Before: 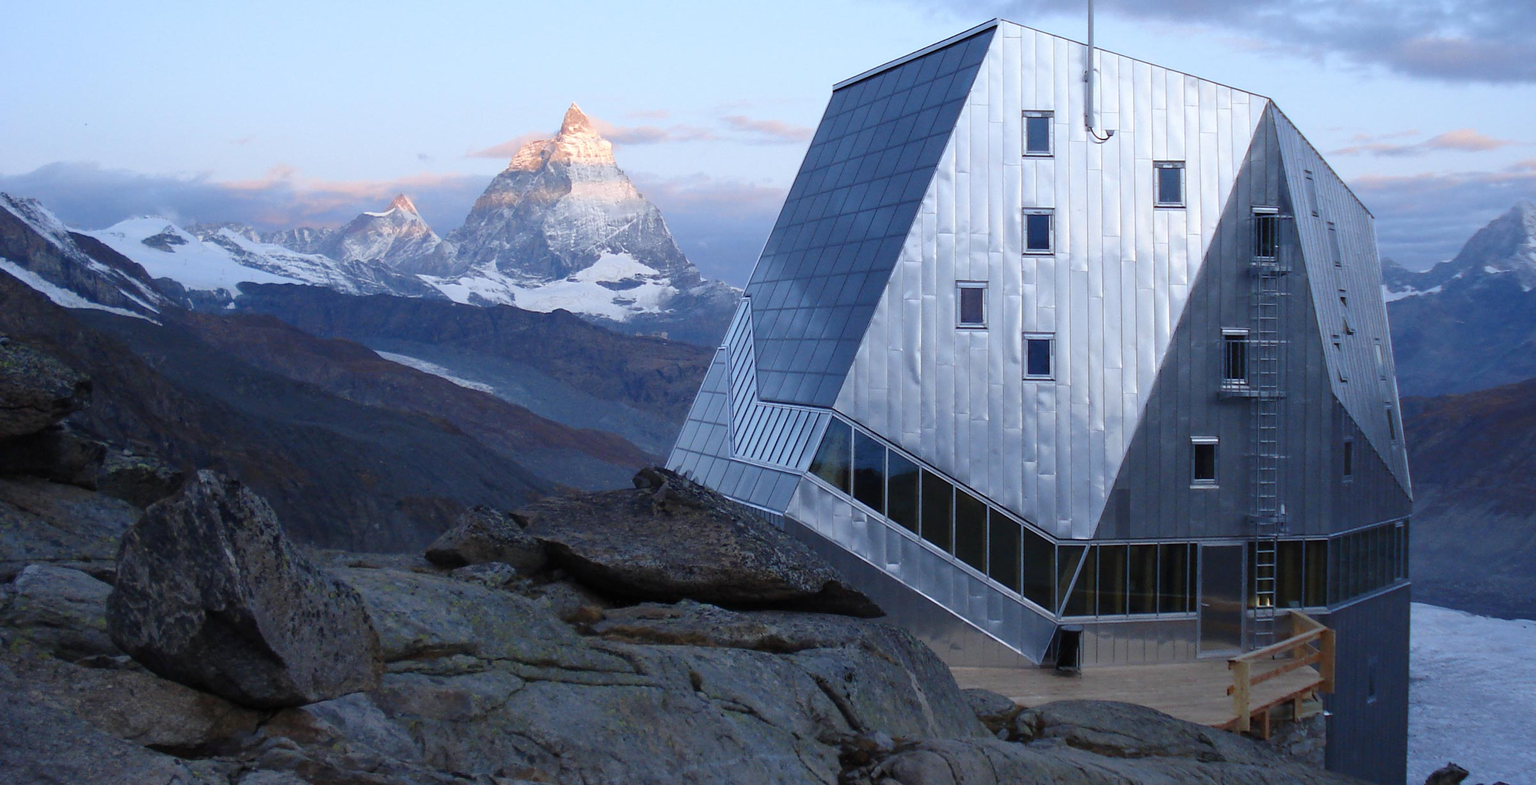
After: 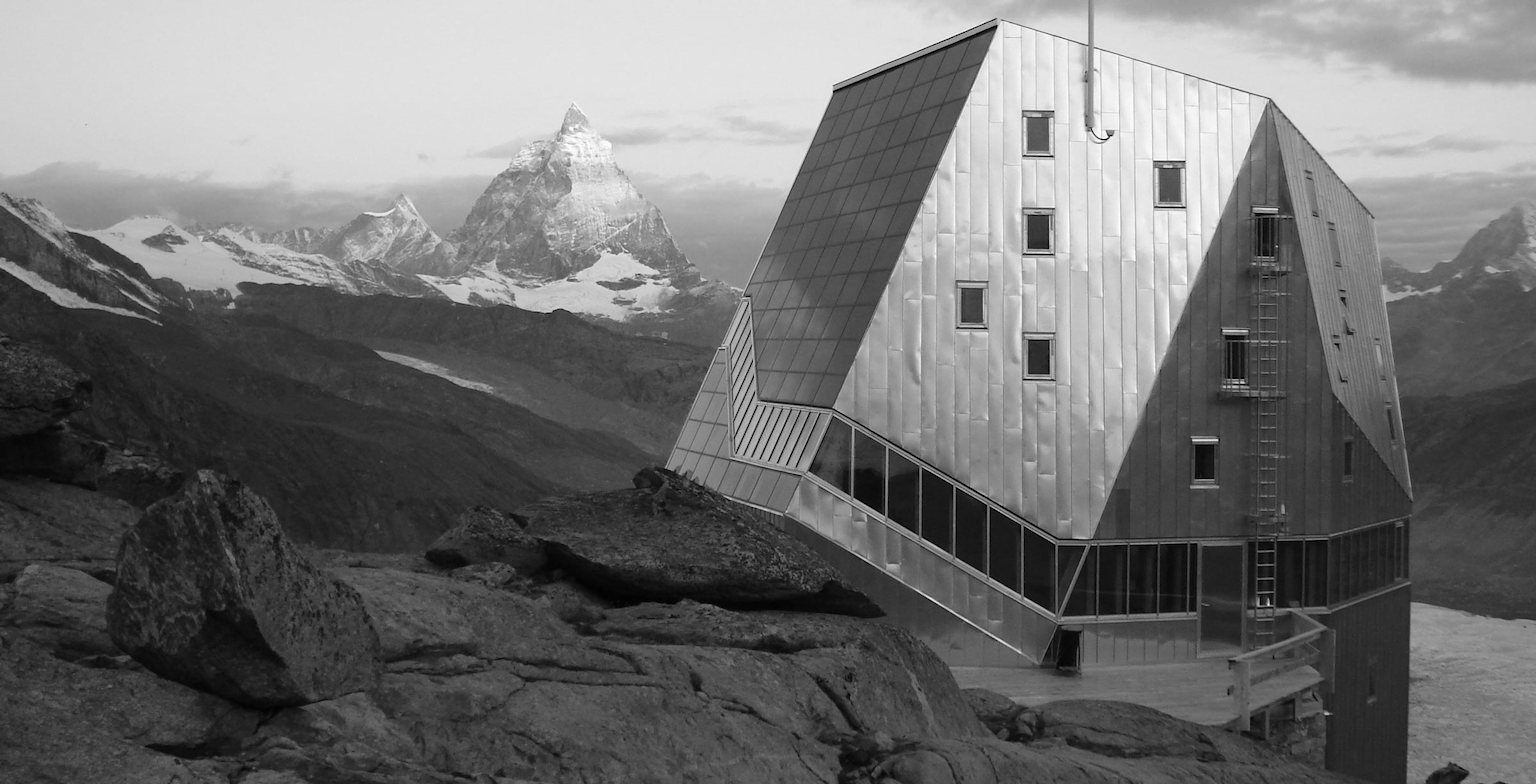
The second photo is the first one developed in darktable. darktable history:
exposure: black level correction 0, compensate exposure bias true, compensate highlight preservation false
monochrome: on, module defaults
